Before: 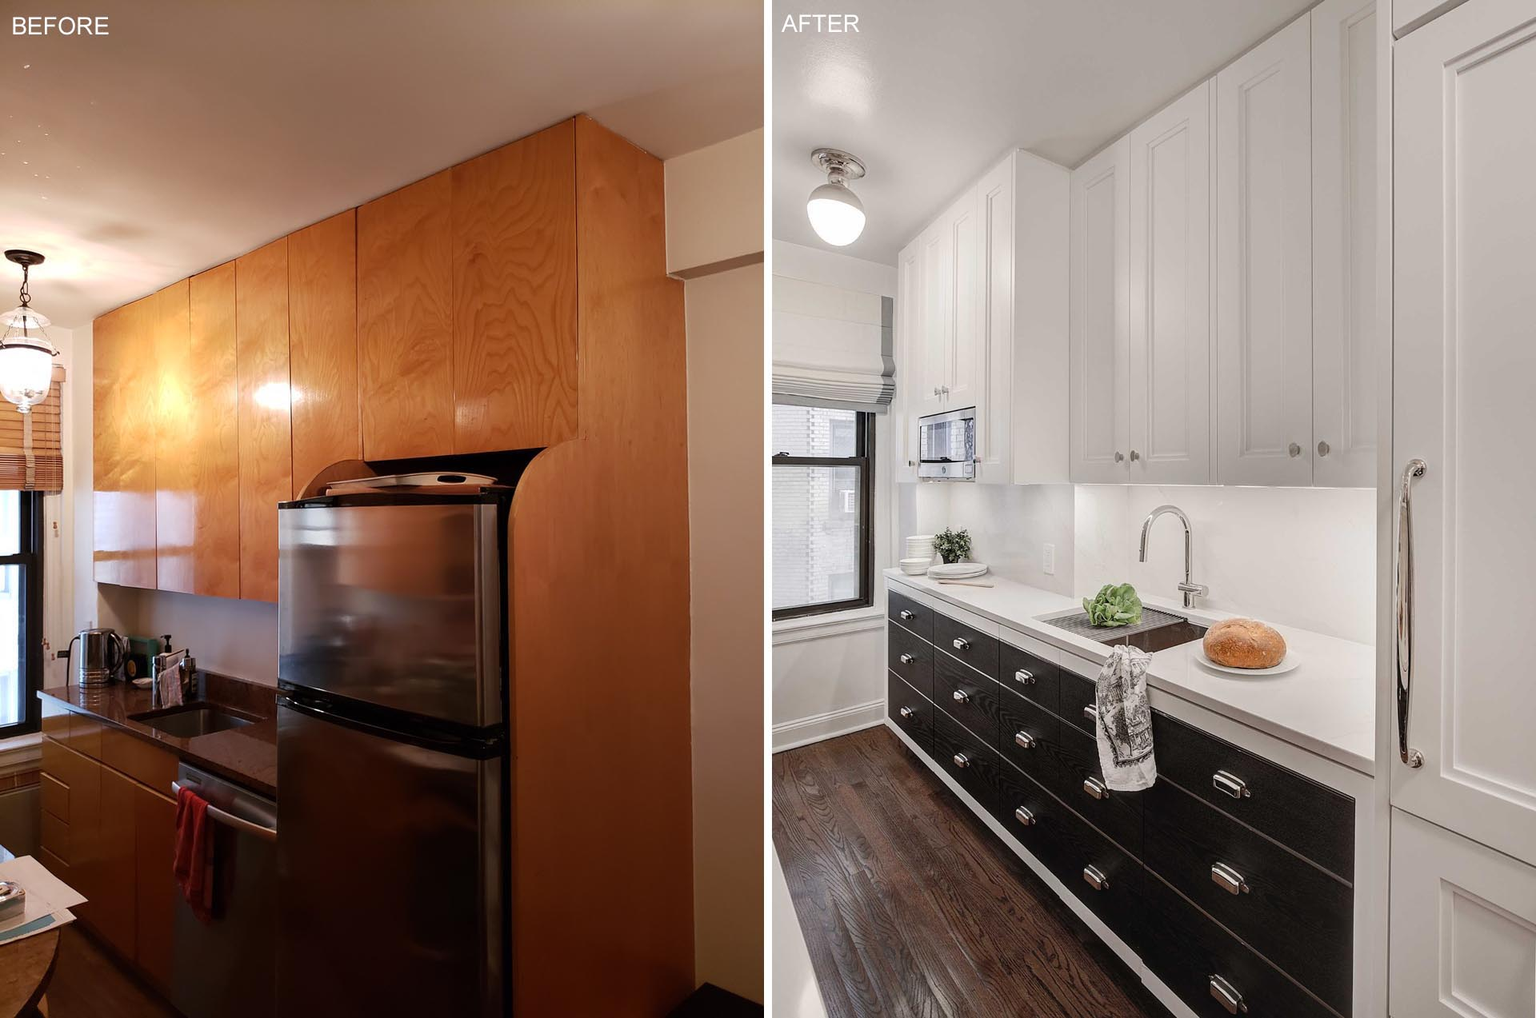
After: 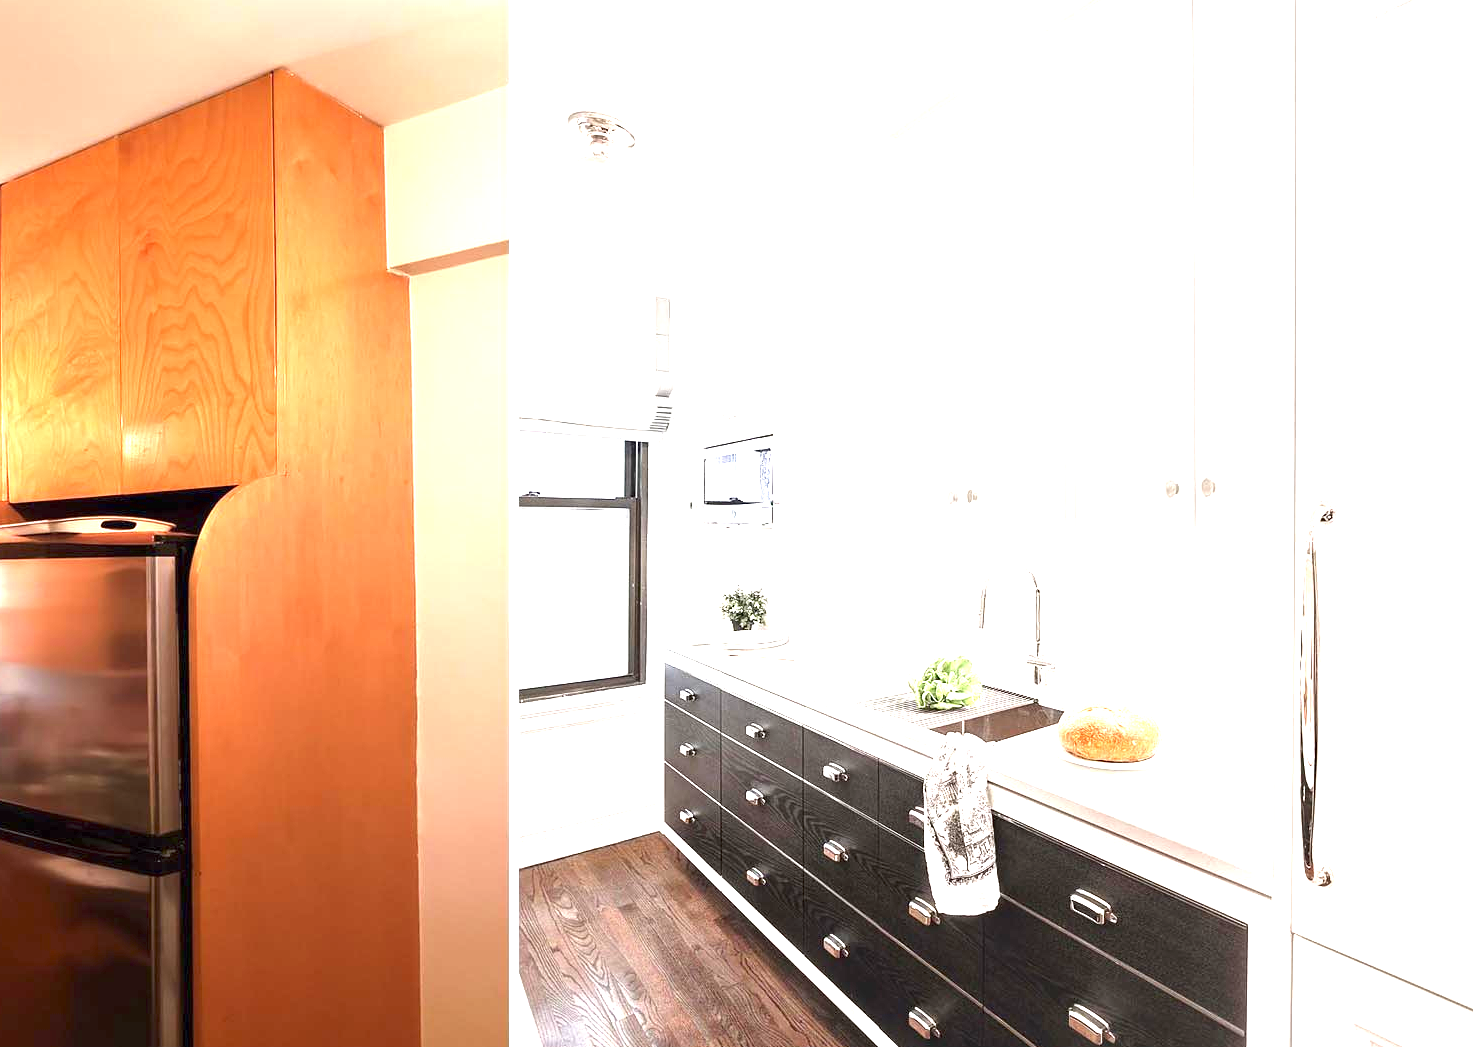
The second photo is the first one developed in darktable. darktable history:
exposure: exposure 2.225 EV, compensate highlight preservation false
crop: left 23.248%, top 5.845%, bottom 11.893%
